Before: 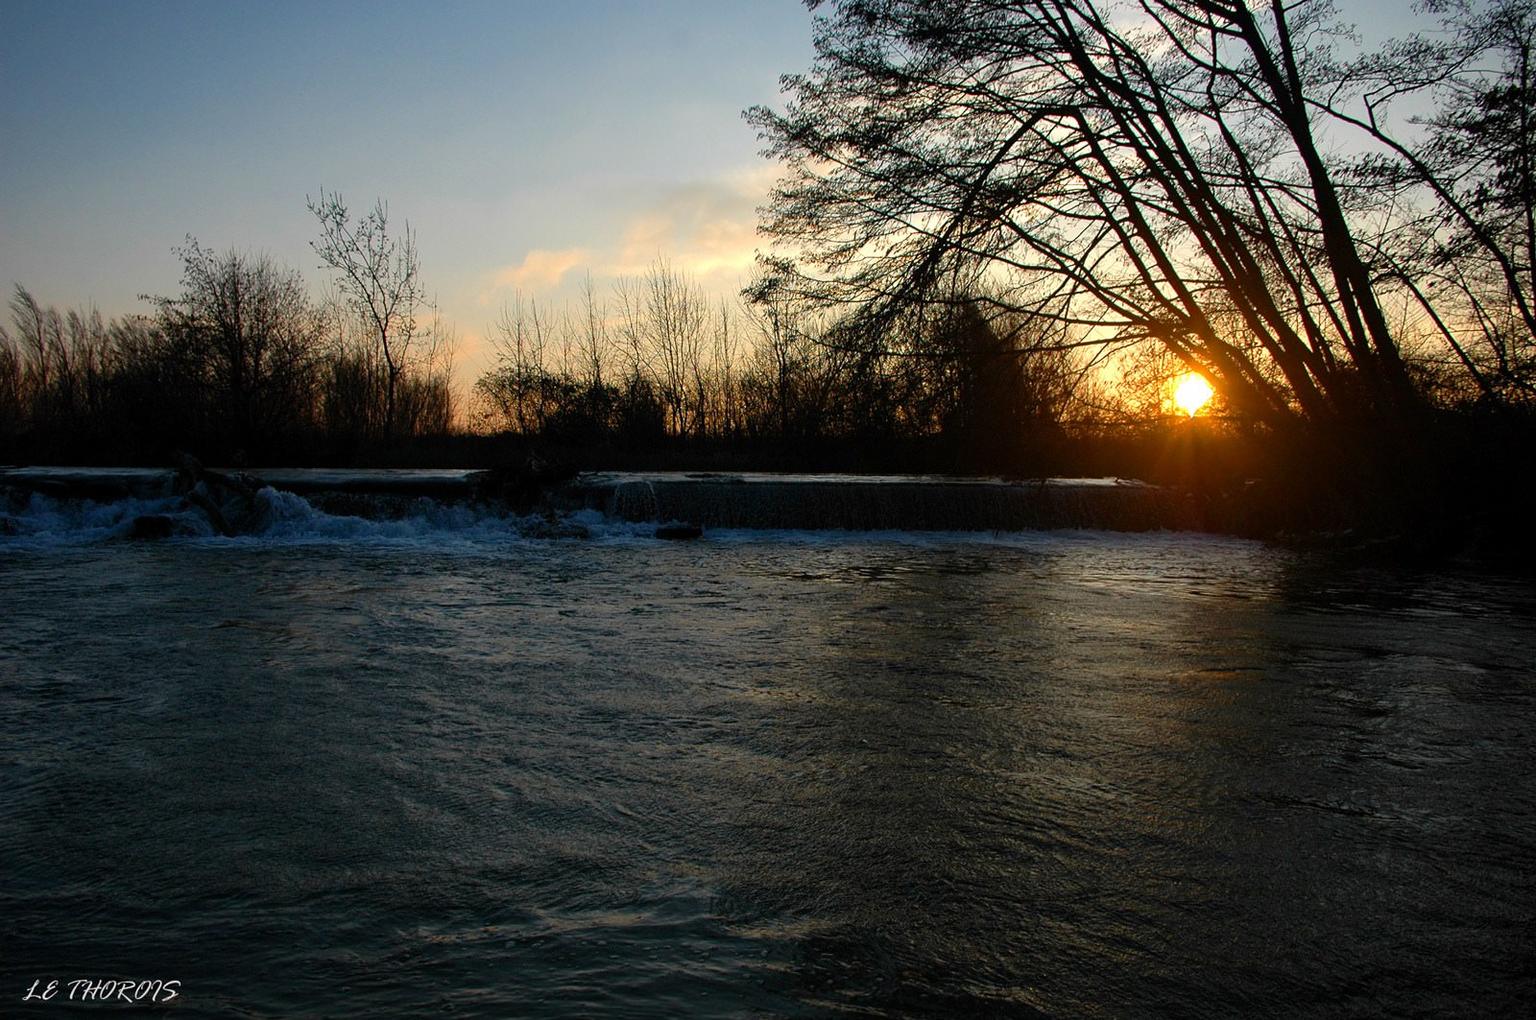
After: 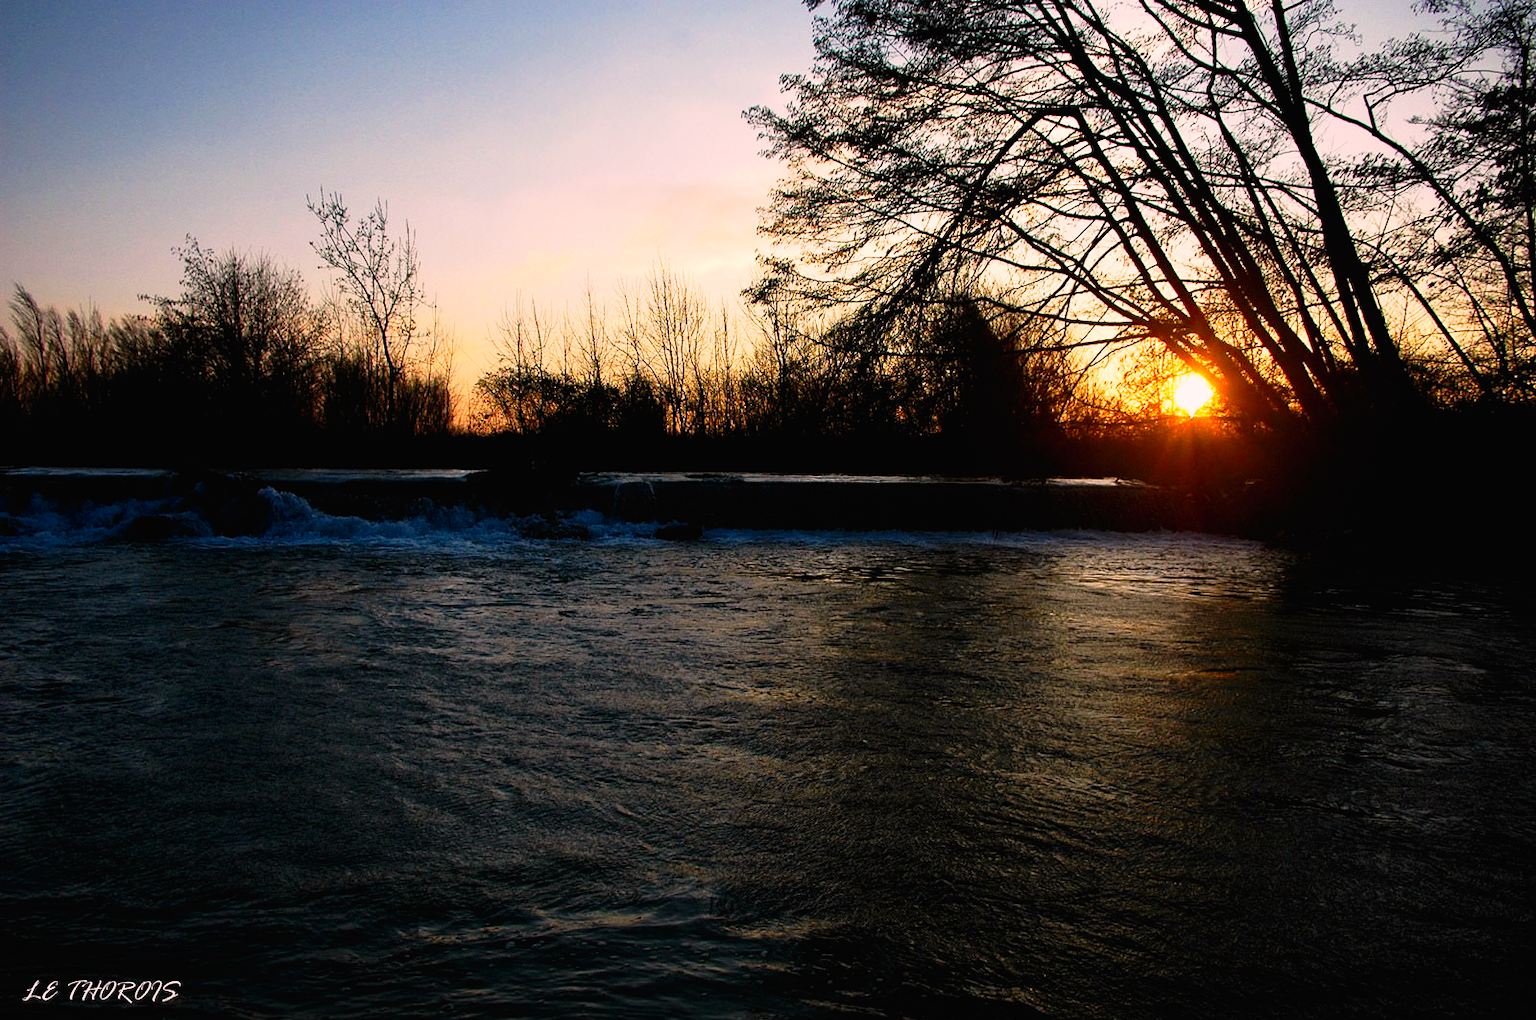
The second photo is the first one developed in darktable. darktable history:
tone curve: curves: ch0 [(0.016, 0.011) (0.084, 0.026) (0.469, 0.508) (0.721, 0.862) (1, 1)], preserve colors none
color correction: highlights a* 13.01, highlights b* 5.4
